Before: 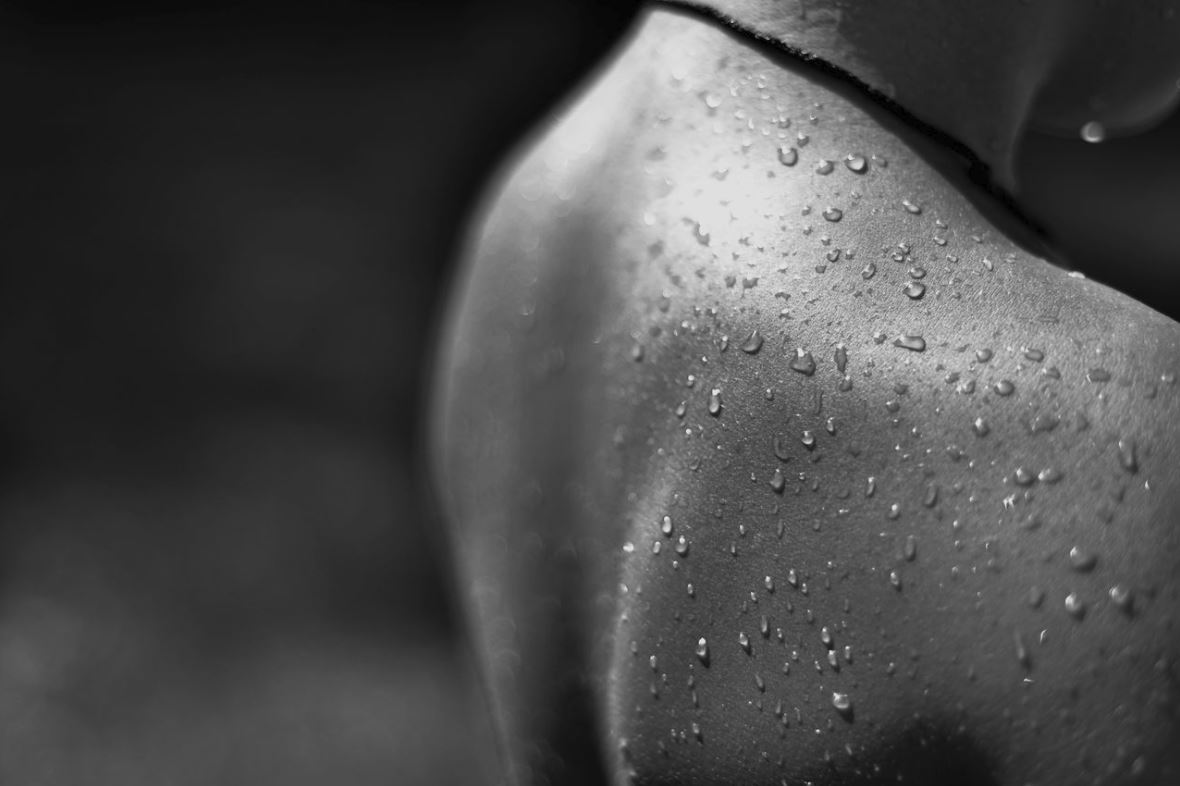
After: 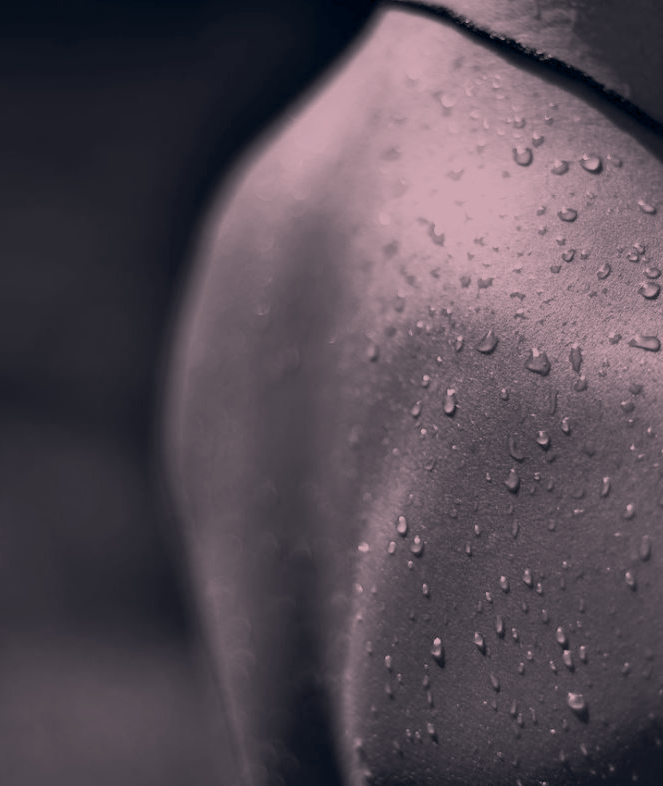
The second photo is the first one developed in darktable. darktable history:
crop and rotate: left 22.516%, right 21.234%
color balance rgb: shadows lift › hue 87.51°, highlights gain › chroma 3.21%, highlights gain › hue 55.1°, global offset › chroma 0.15%, global offset › hue 253.66°, linear chroma grading › global chroma 0.5%
exposure: exposure -0.116 EV, compensate exposure bias true, compensate highlight preservation false
white balance: red 1.188, blue 1.11
color zones: curves: ch0 [(0.035, 0.242) (0.25, 0.5) (0.384, 0.214) (0.488, 0.255) (0.75, 0.5)]; ch1 [(0.063, 0.379) (0.25, 0.5) (0.354, 0.201) (0.489, 0.085) (0.729, 0.271)]; ch2 [(0.25, 0.5) (0.38, 0.517) (0.442, 0.51) (0.735, 0.456)]
